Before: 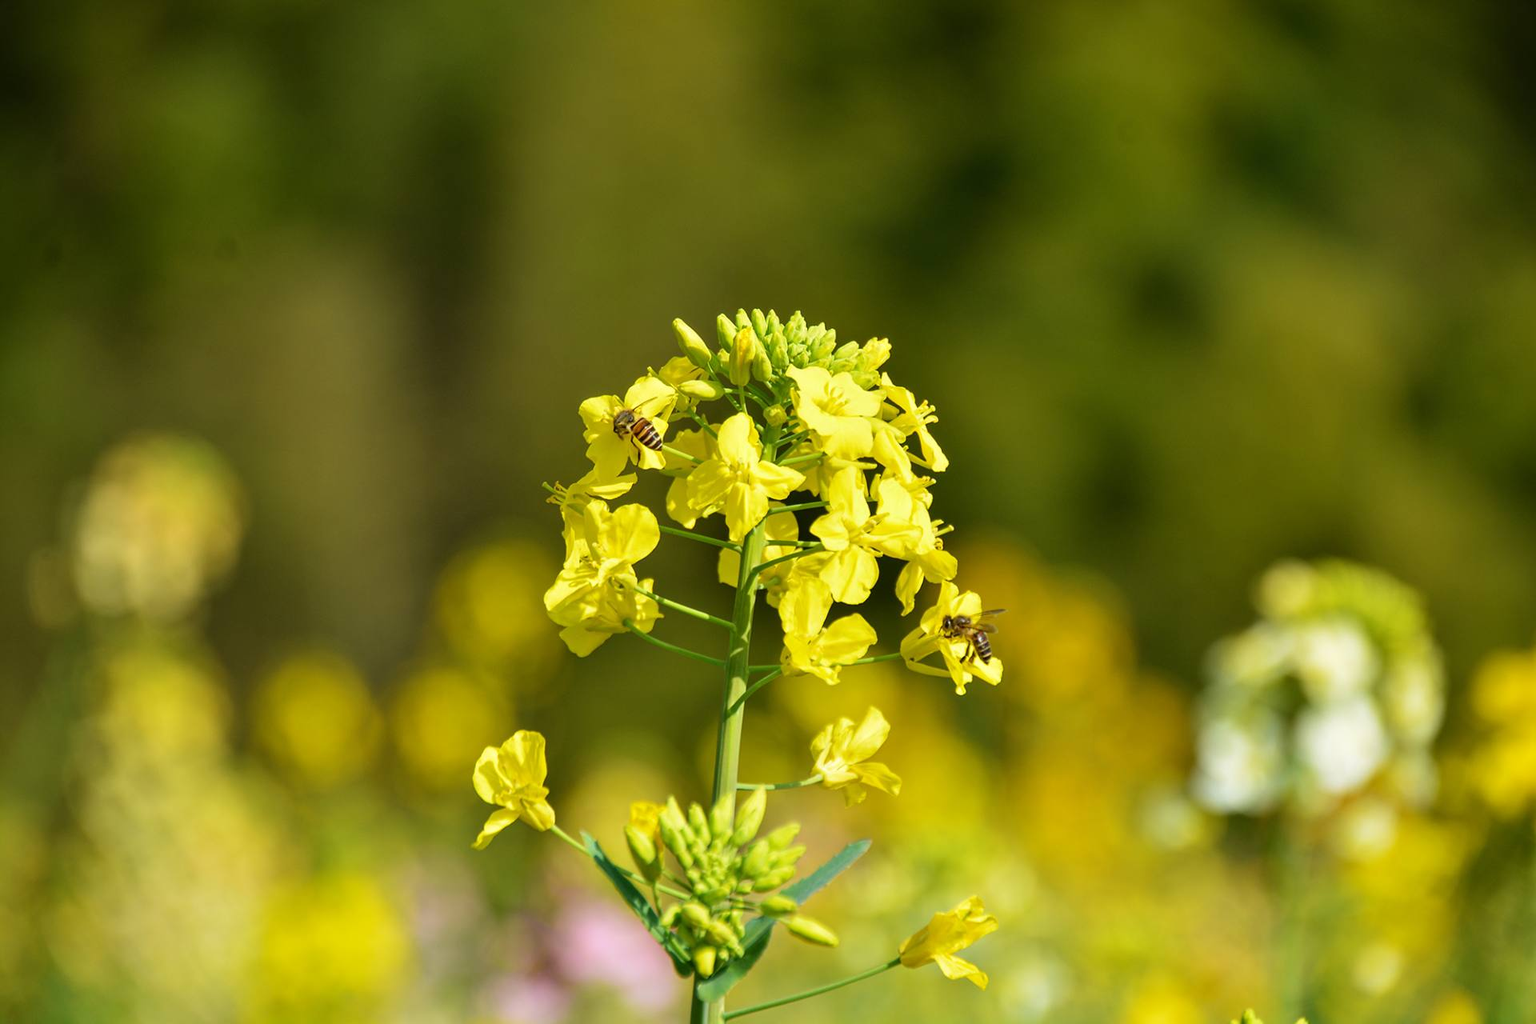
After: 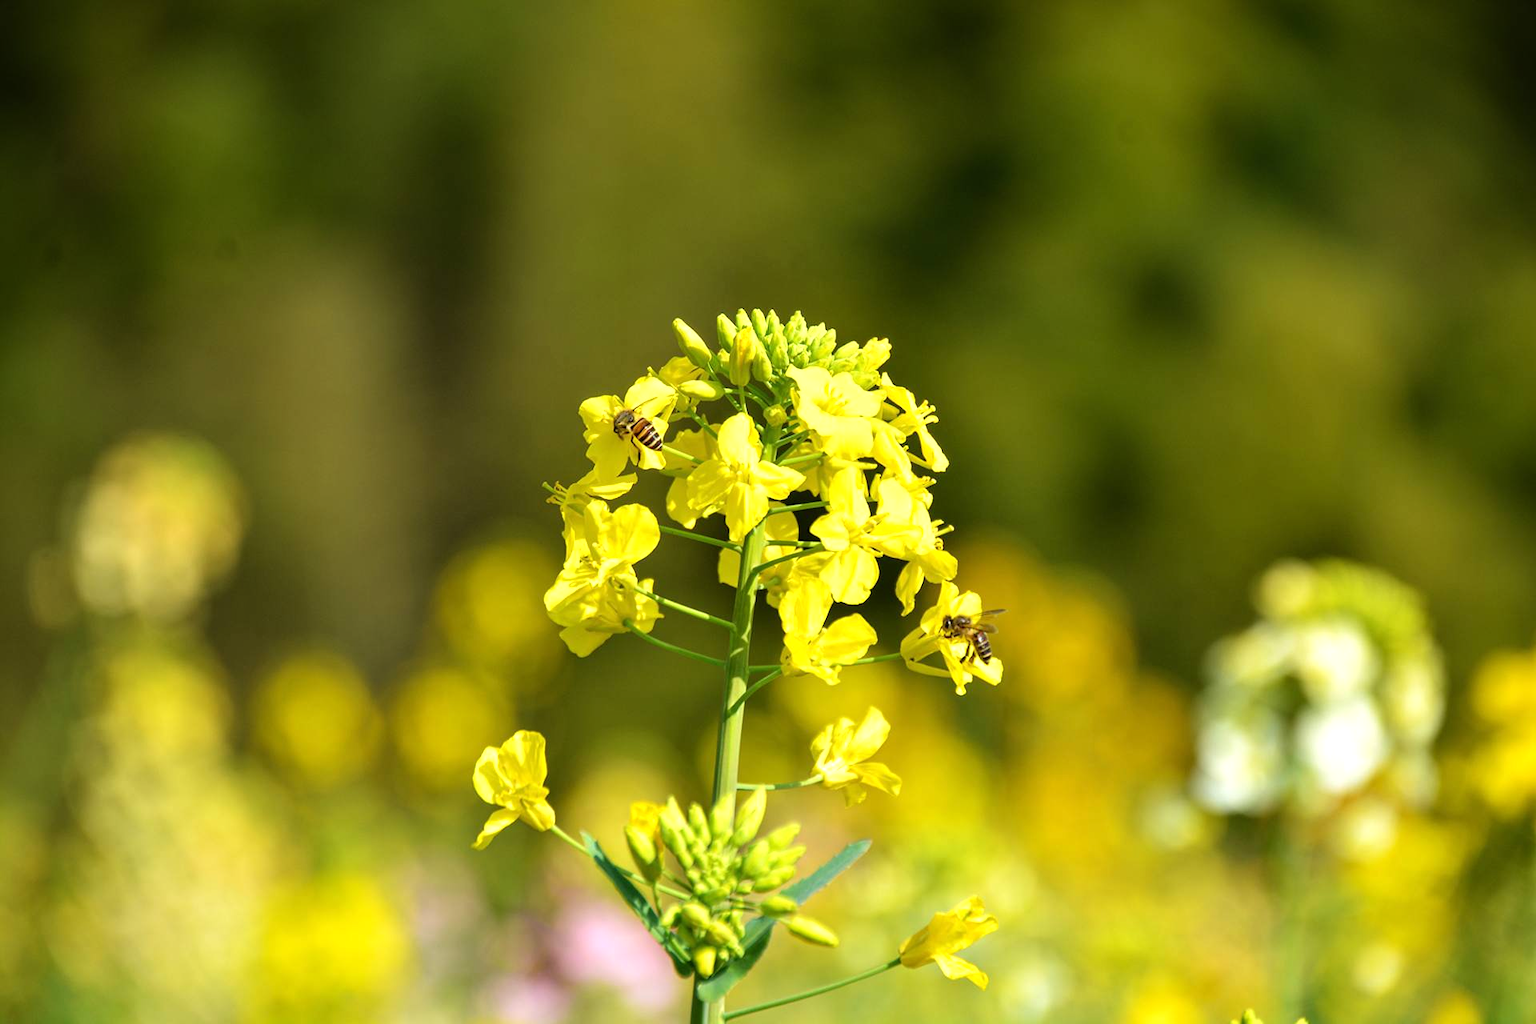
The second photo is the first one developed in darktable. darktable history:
tone equalizer: -8 EV -0.407 EV, -7 EV -0.363 EV, -6 EV -0.326 EV, -5 EV -0.256 EV, -3 EV 0.213 EV, -2 EV 0.355 EV, -1 EV 0.378 EV, +0 EV 0.407 EV, luminance estimator HSV value / RGB max
